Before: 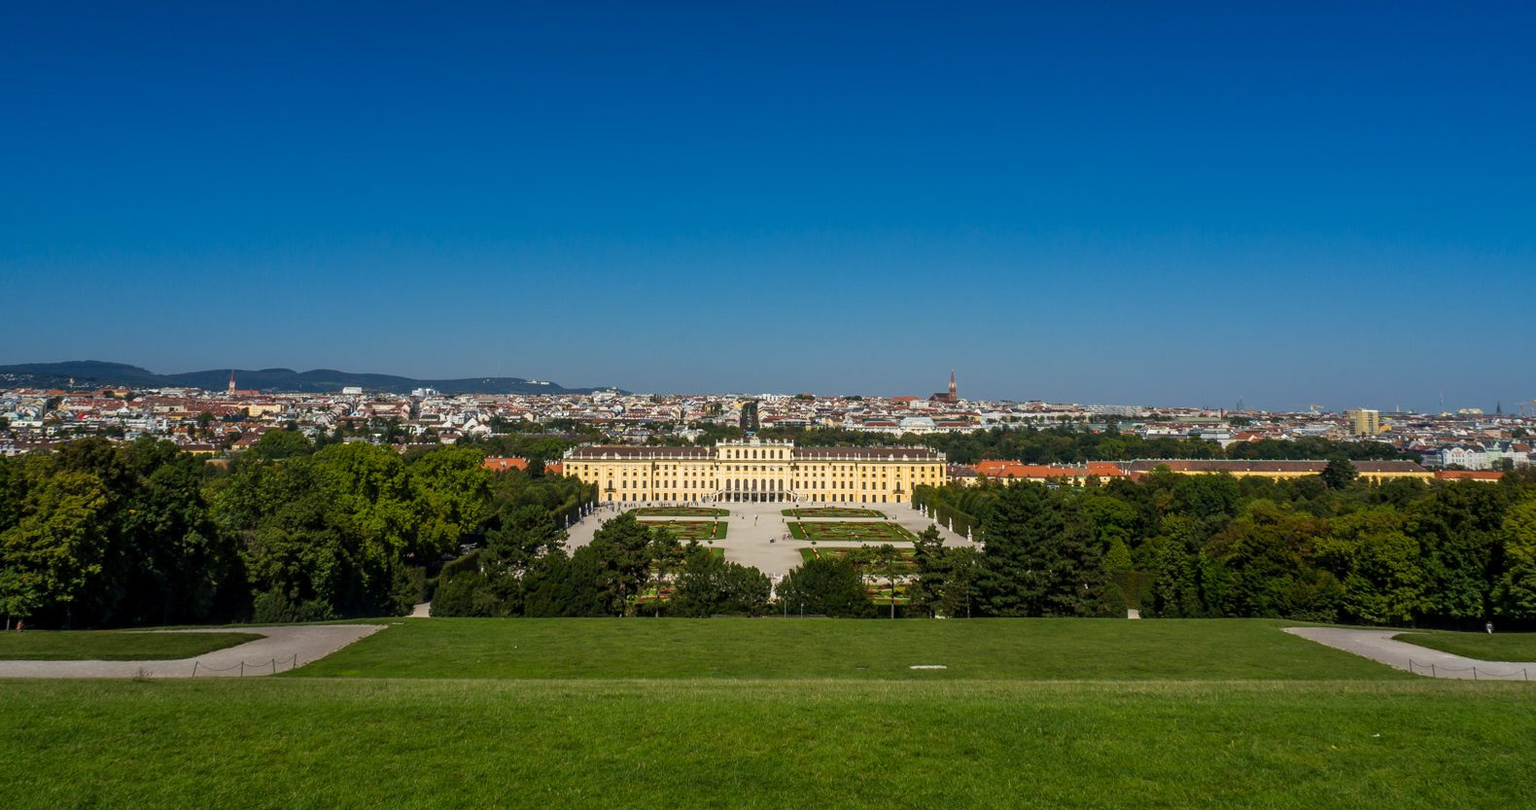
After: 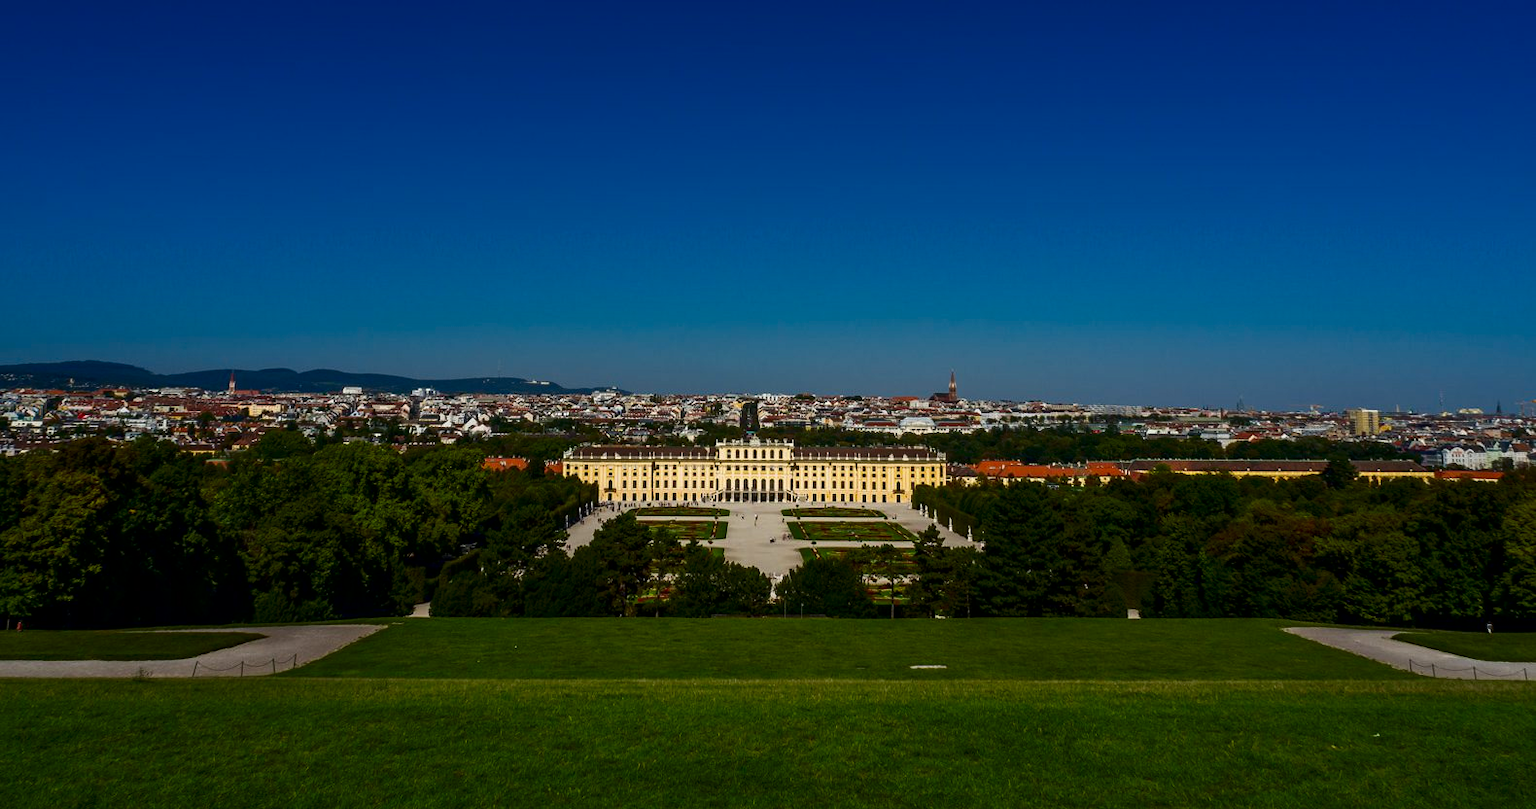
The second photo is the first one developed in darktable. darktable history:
contrast brightness saturation: contrast 0.096, brightness -0.266, saturation 0.136
